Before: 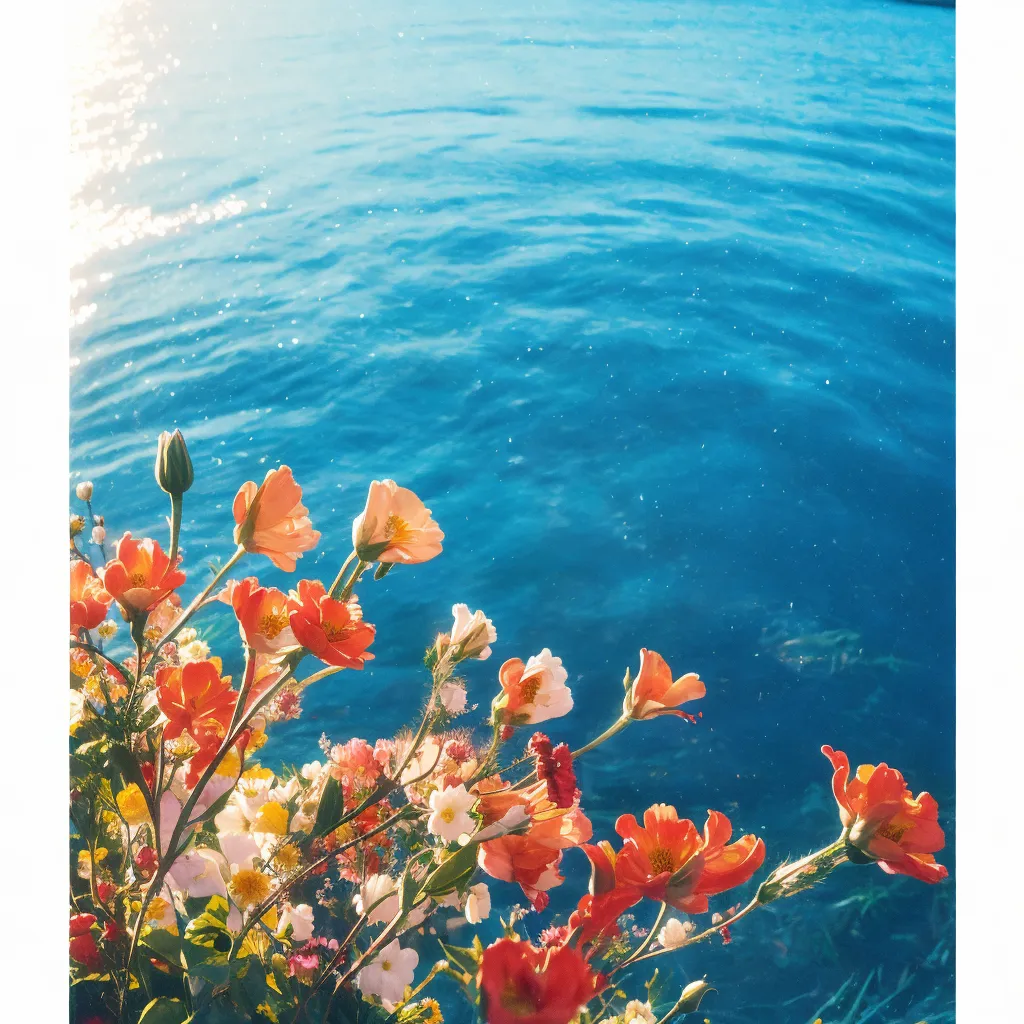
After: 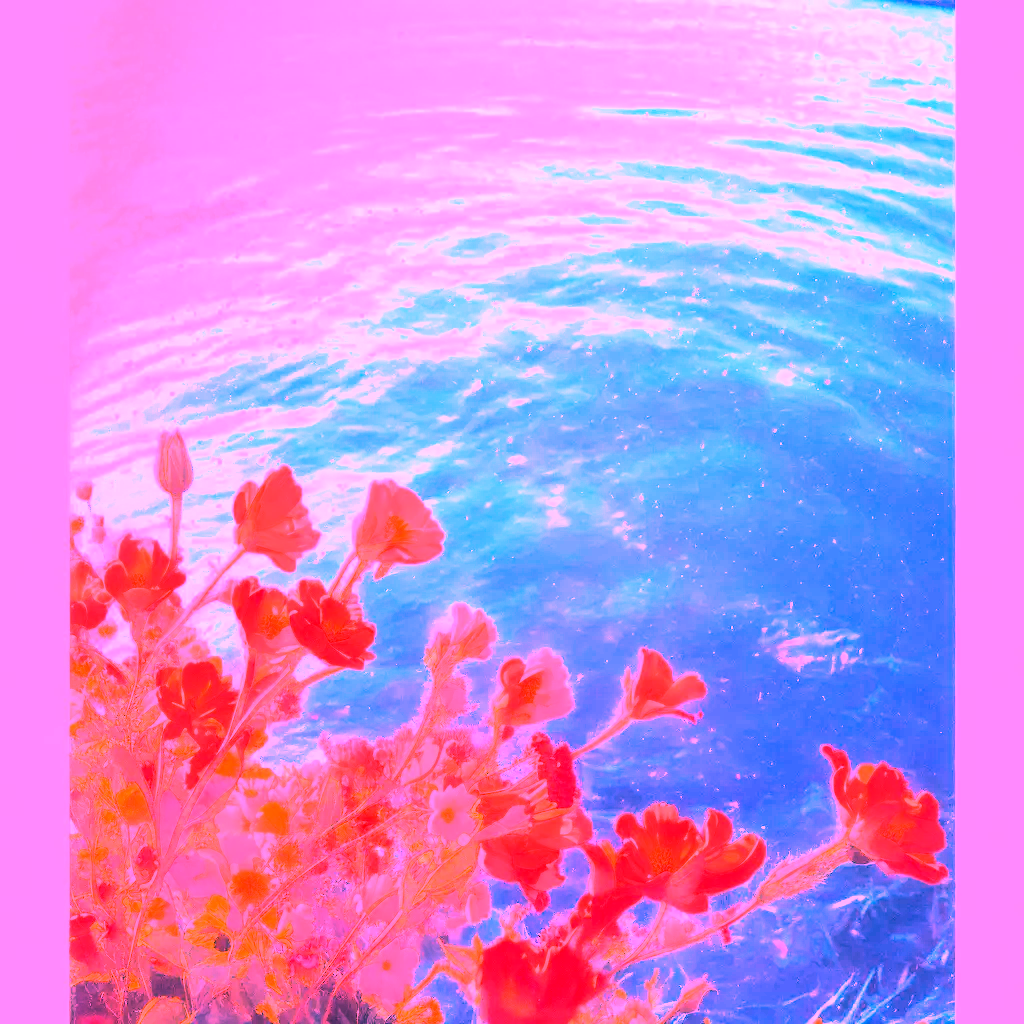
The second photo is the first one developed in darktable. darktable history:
base curve: curves: ch0 [(0, 0) (0.028, 0.03) (0.121, 0.232) (0.46, 0.748) (0.859, 0.968) (1, 1)]
levels: levels [0, 0.476, 0.951]
white balance: red 4.26, blue 1.802
